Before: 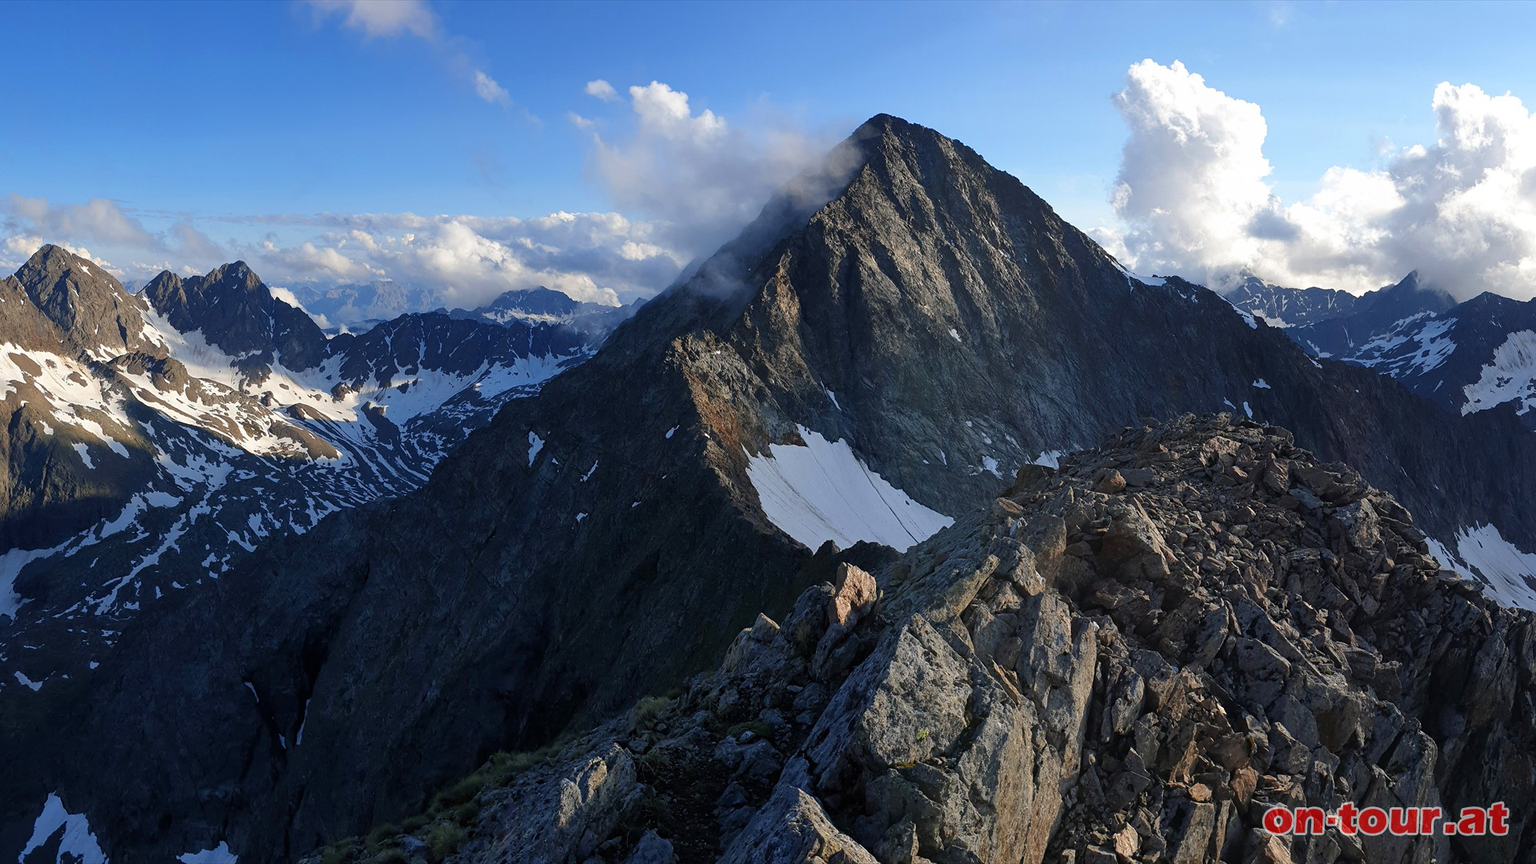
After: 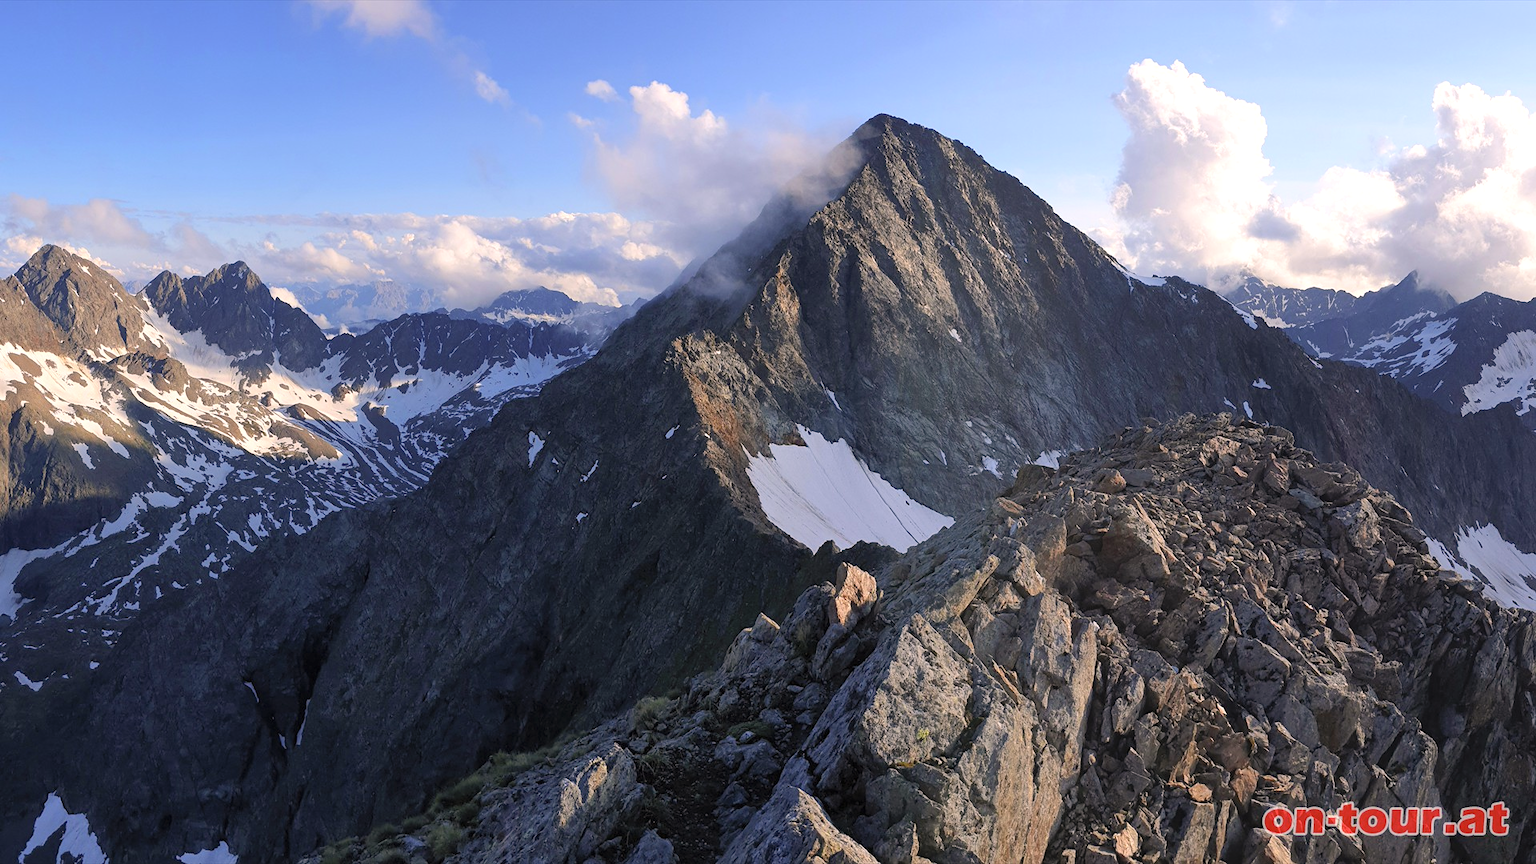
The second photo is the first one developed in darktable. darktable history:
color correction: highlights a* 7.13, highlights b* 4.29
exposure: exposure 0.15 EV, compensate highlight preservation false
contrast brightness saturation: brightness 0.151
